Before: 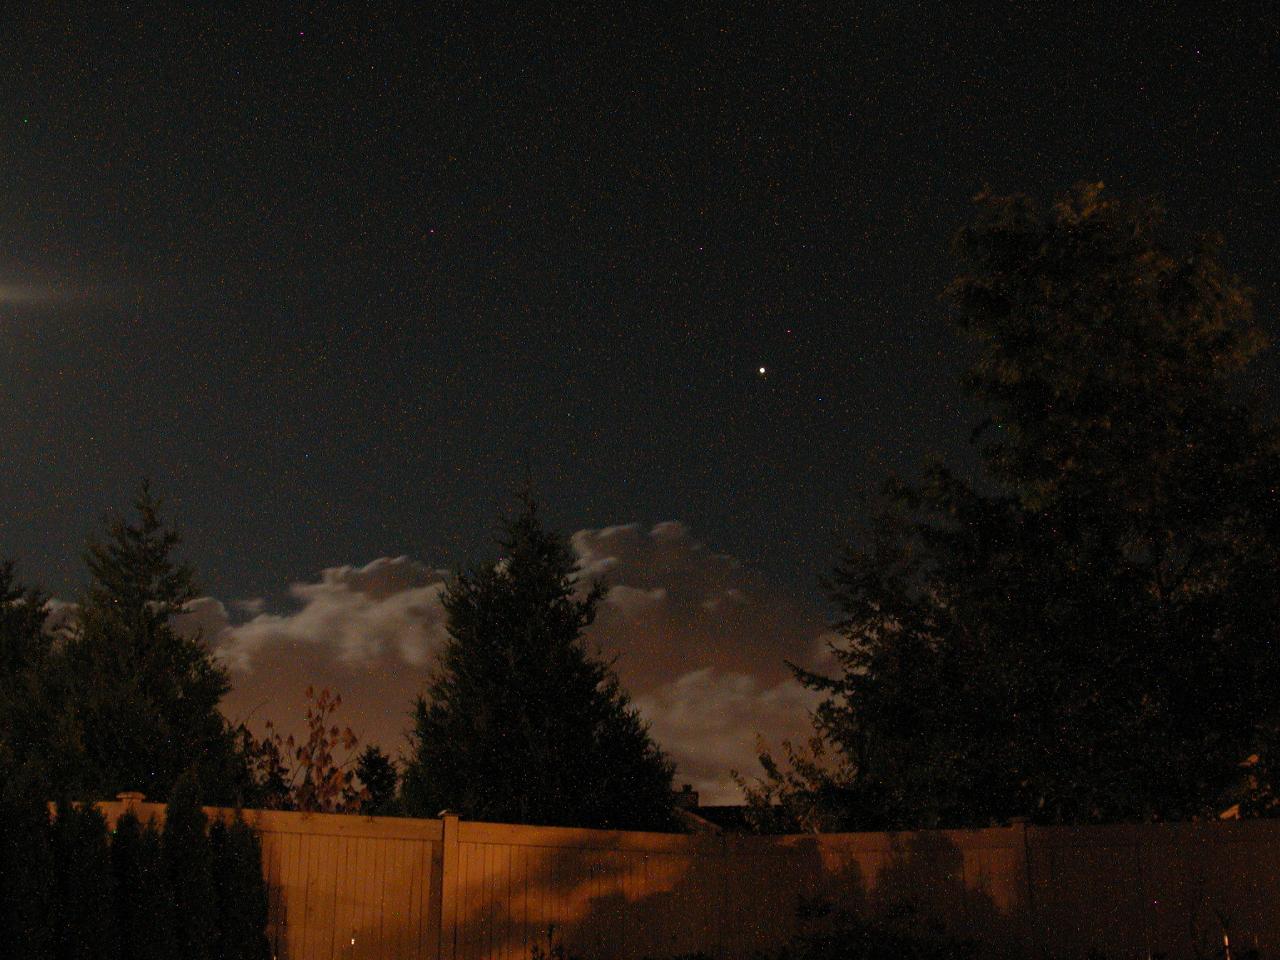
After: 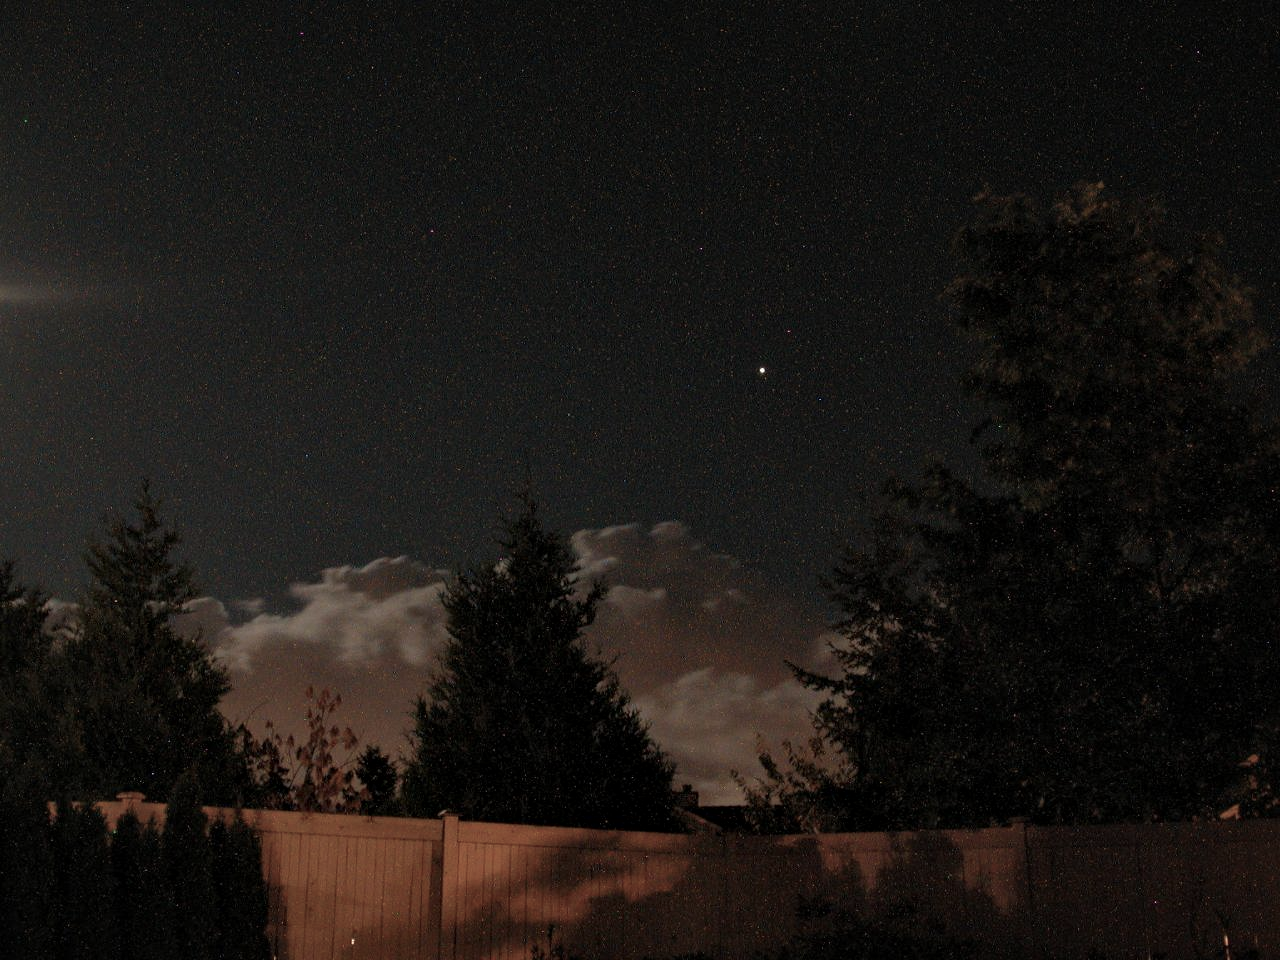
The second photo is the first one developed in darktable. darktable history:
local contrast: mode bilateral grid, contrast 20, coarseness 50, detail 120%, midtone range 0.2
color balance: input saturation 100.43%, contrast fulcrum 14.22%, output saturation 70.41%
